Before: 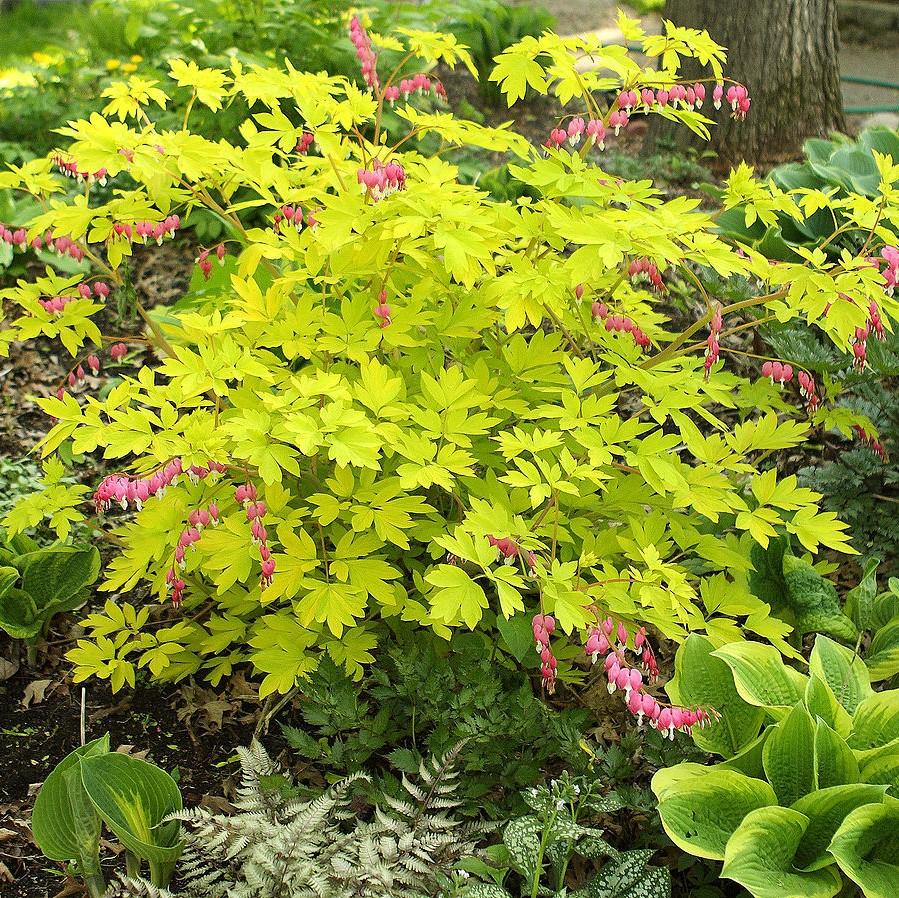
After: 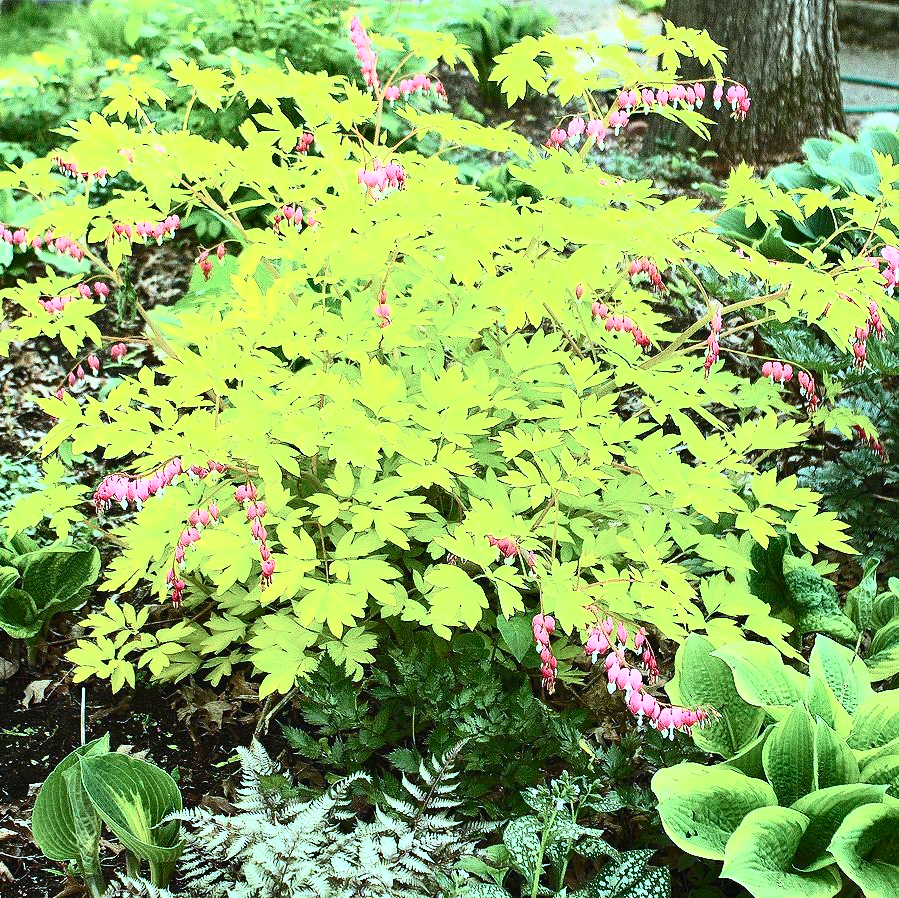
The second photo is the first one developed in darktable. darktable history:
contrast brightness saturation: contrast 0.637, brightness 0.358, saturation 0.142
color correction: highlights a* -9.84, highlights b* -21.92
